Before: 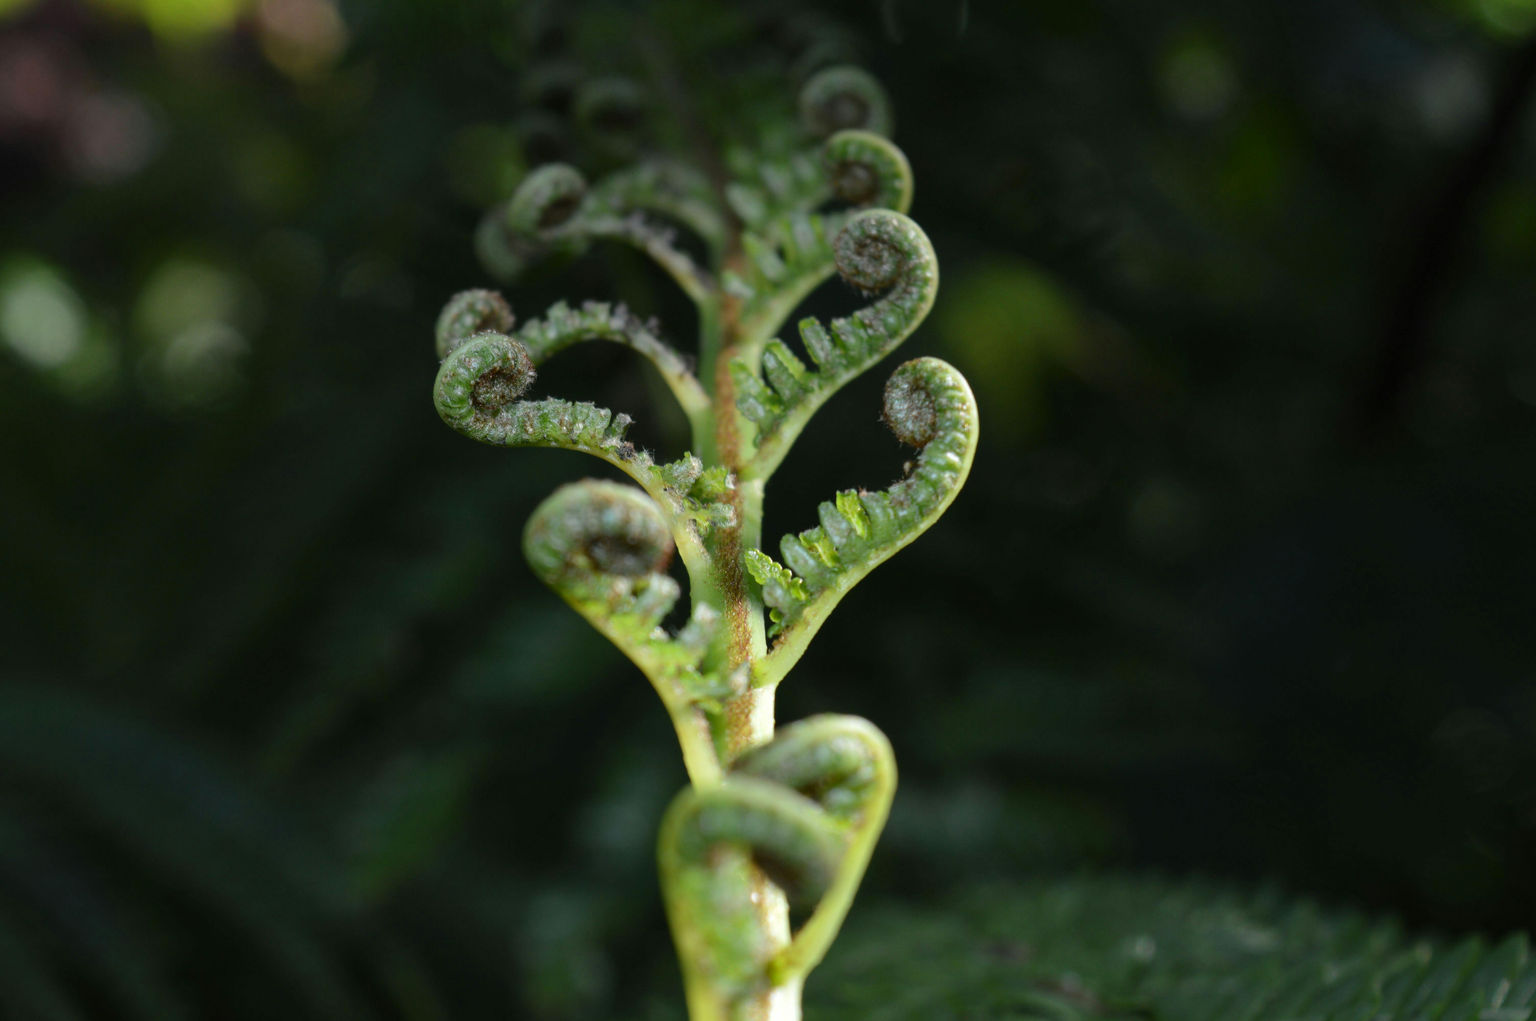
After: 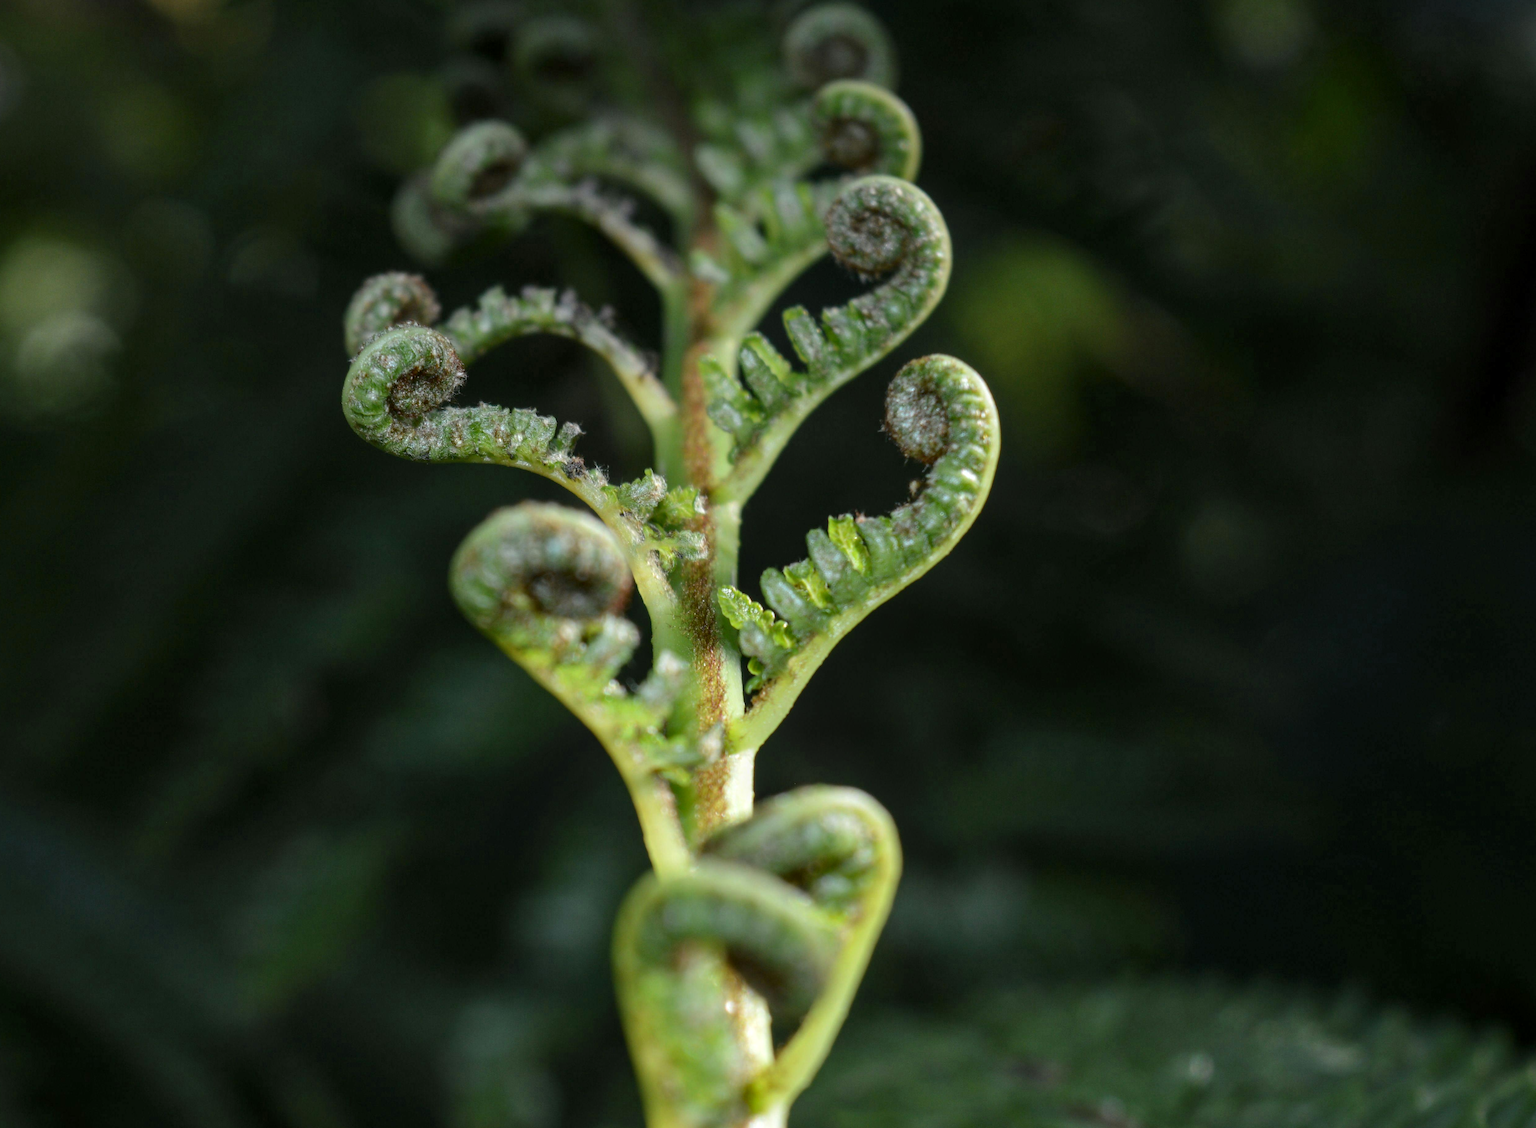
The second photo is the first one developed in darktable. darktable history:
crop: left 9.807%, top 6.259%, right 7.334%, bottom 2.177%
local contrast: on, module defaults
